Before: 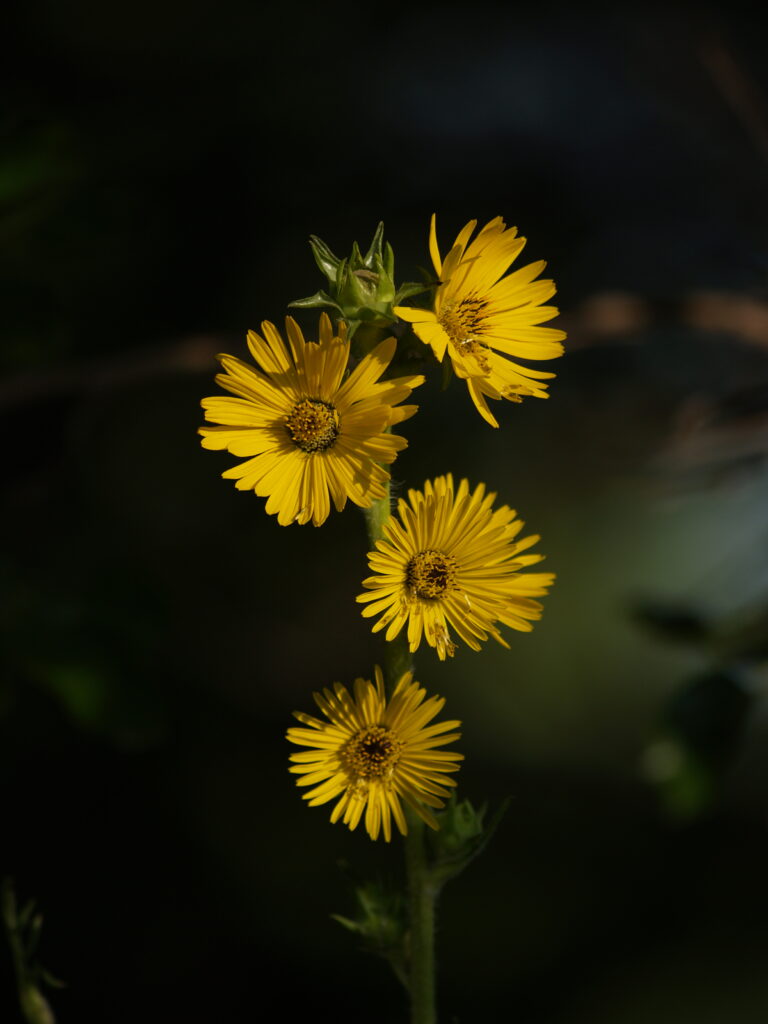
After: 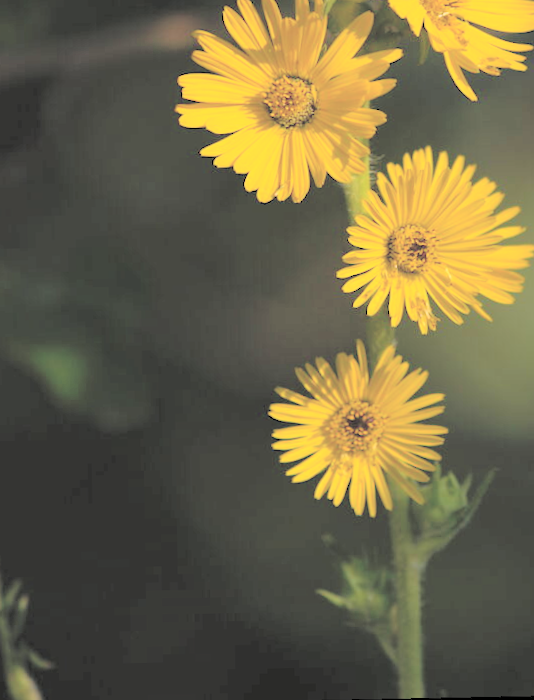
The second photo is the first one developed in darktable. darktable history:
velvia: on, module defaults
white balance: red 1.004, blue 1.096
rotate and perspective: rotation -1.77°, lens shift (horizontal) 0.004, automatic cropping off
contrast brightness saturation: brightness 1
crop and rotate: angle -0.82°, left 3.85%, top 31.828%, right 27.992%
